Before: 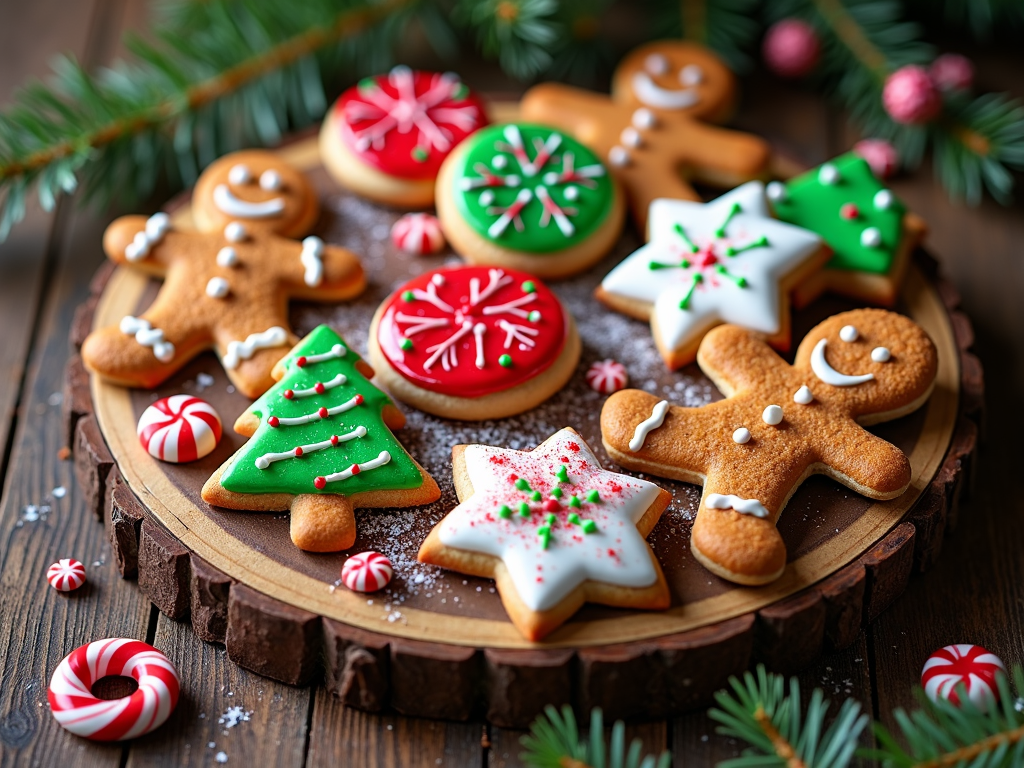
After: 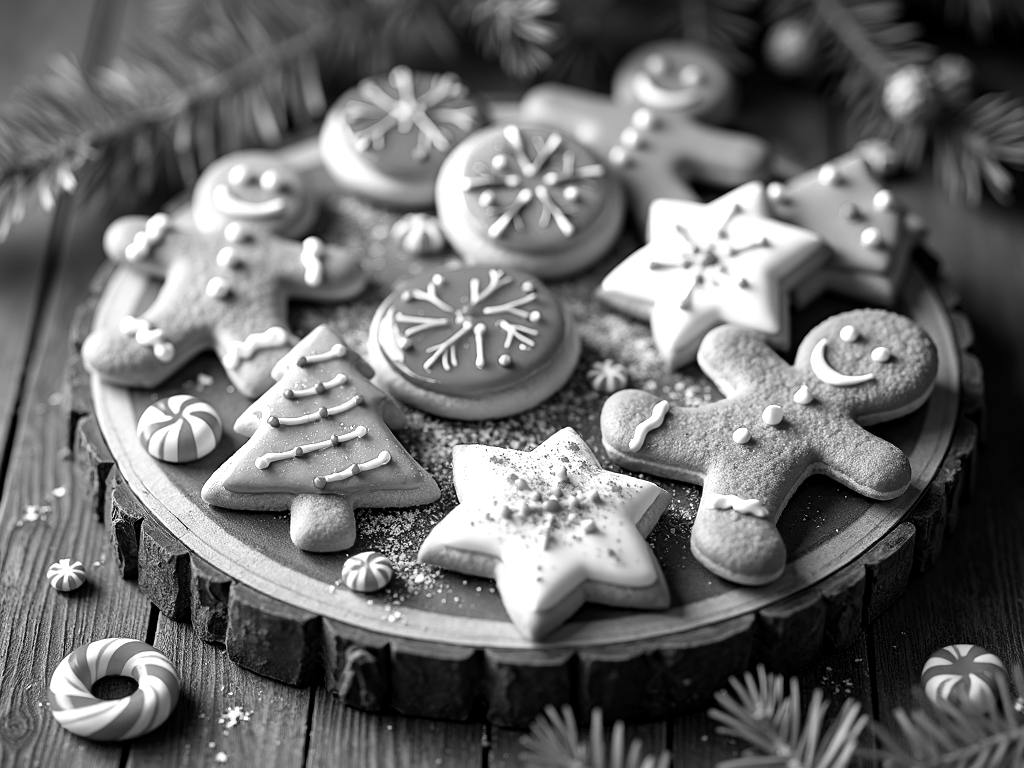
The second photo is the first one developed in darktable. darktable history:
monochrome: on, module defaults
exposure: black level correction 0.001, exposure 0.5 EV, compensate exposure bias true, compensate highlight preservation false
